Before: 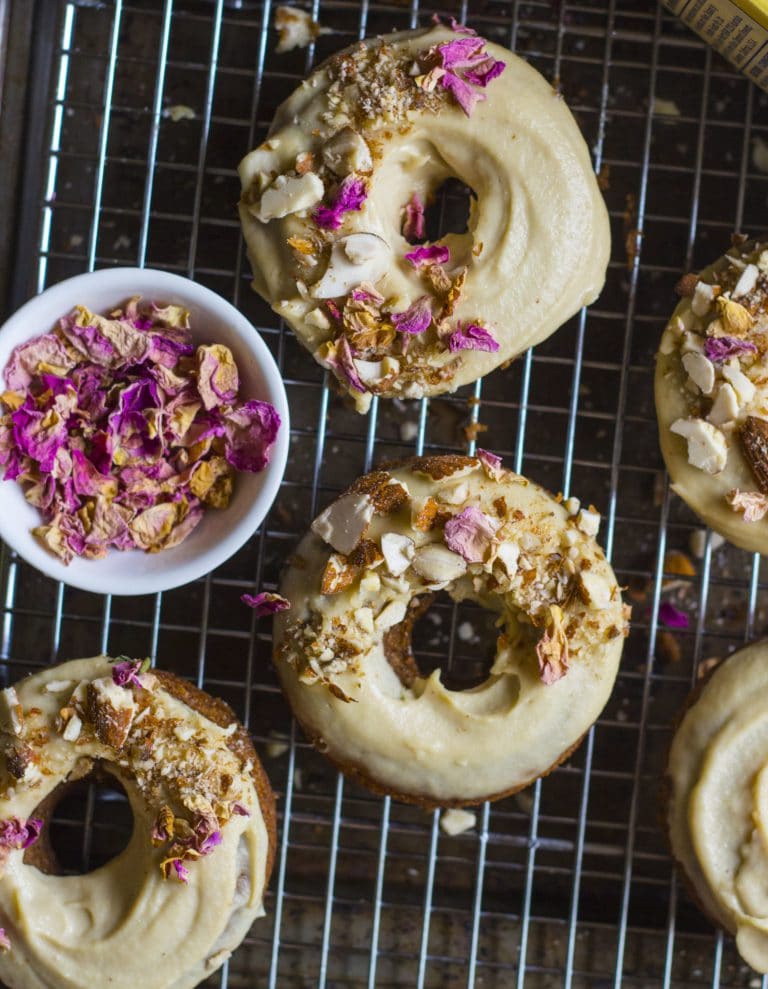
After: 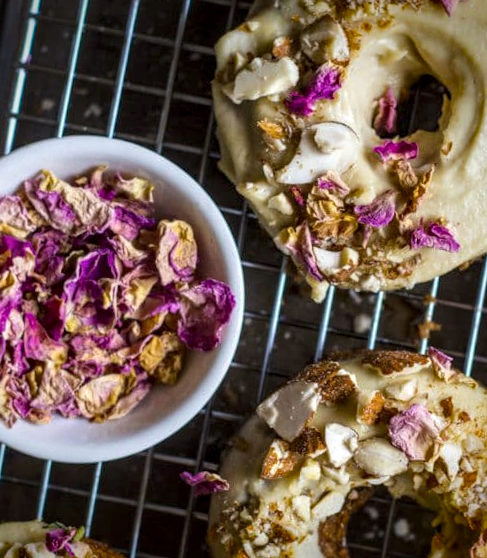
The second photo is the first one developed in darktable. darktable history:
vignetting: fall-off start 88.53%, fall-off radius 44.2%, saturation 0.376, width/height ratio 1.161
local contrast: detail 150%
crop and rotate: angle -4.99°, left 2.122%, top 6.945%, right 27.566%, bottom 30.519%
